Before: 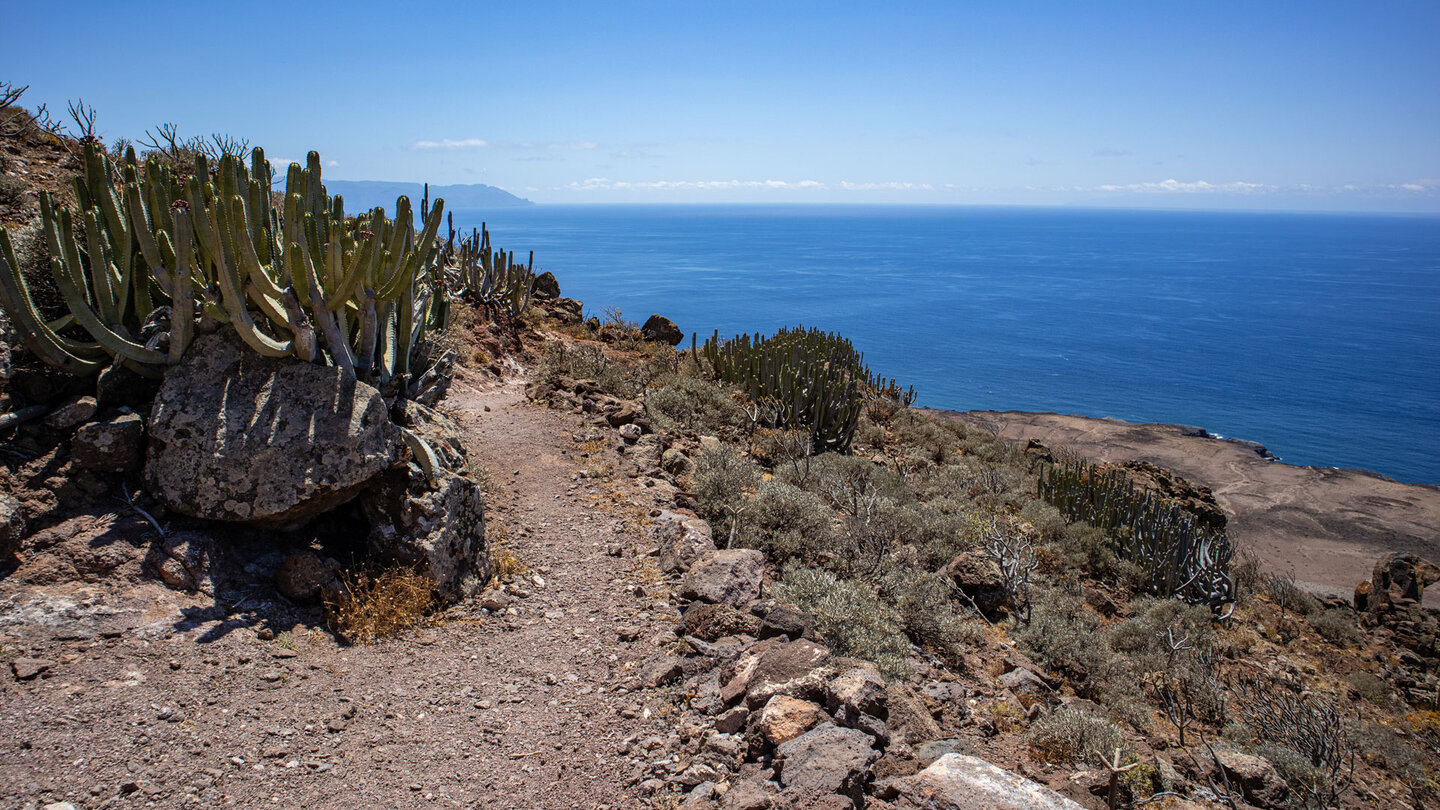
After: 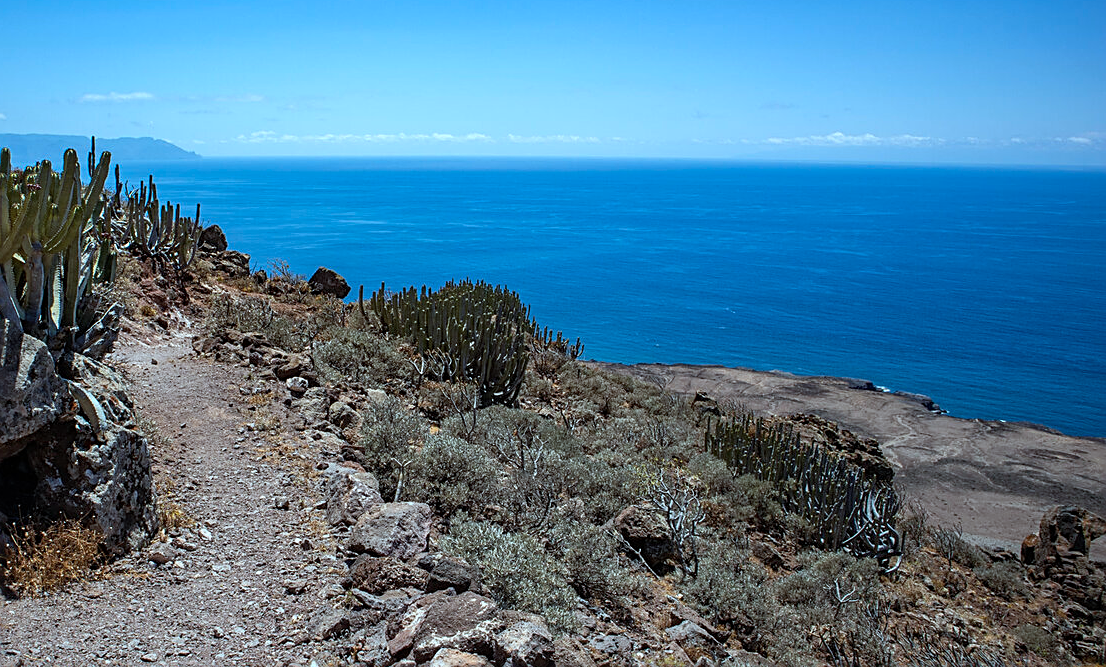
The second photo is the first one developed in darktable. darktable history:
crop: left 23.19%, top 5.871%, bottom 11.704%
sharpen: on, module defaults
color correction: highlights a* -11.63, highlights b* -15.6
